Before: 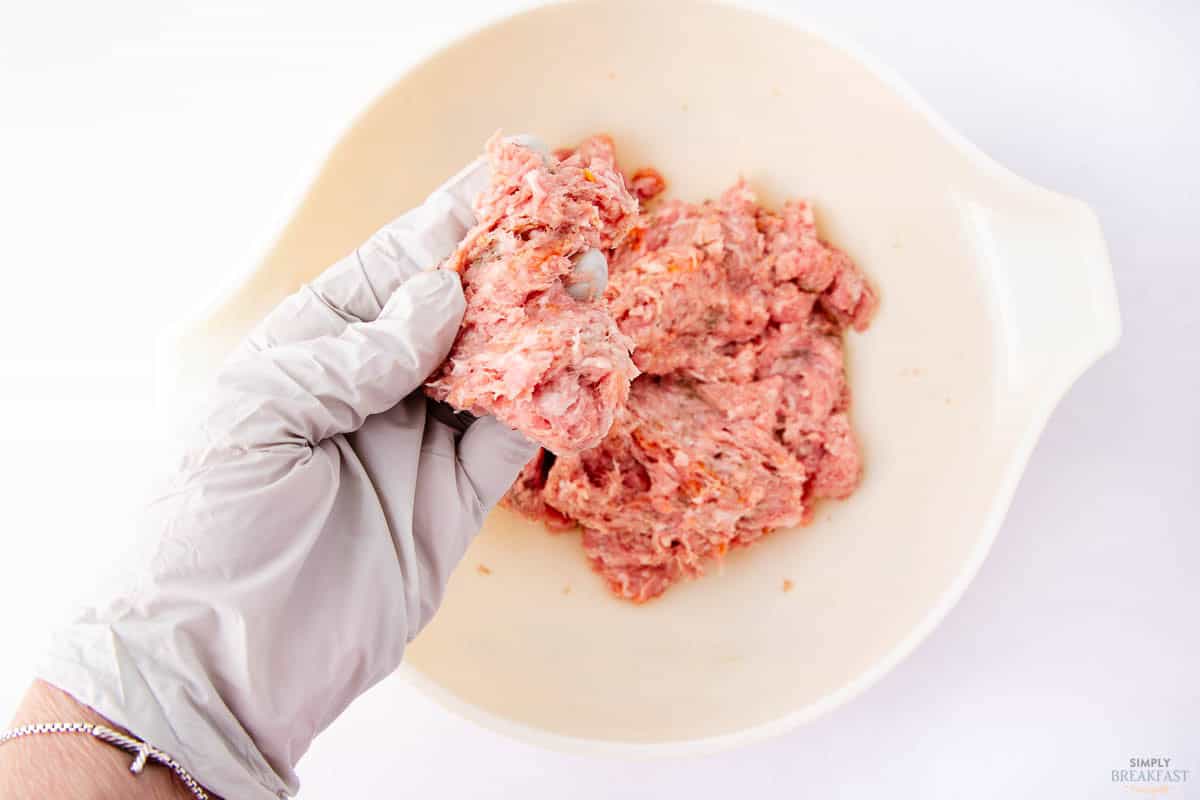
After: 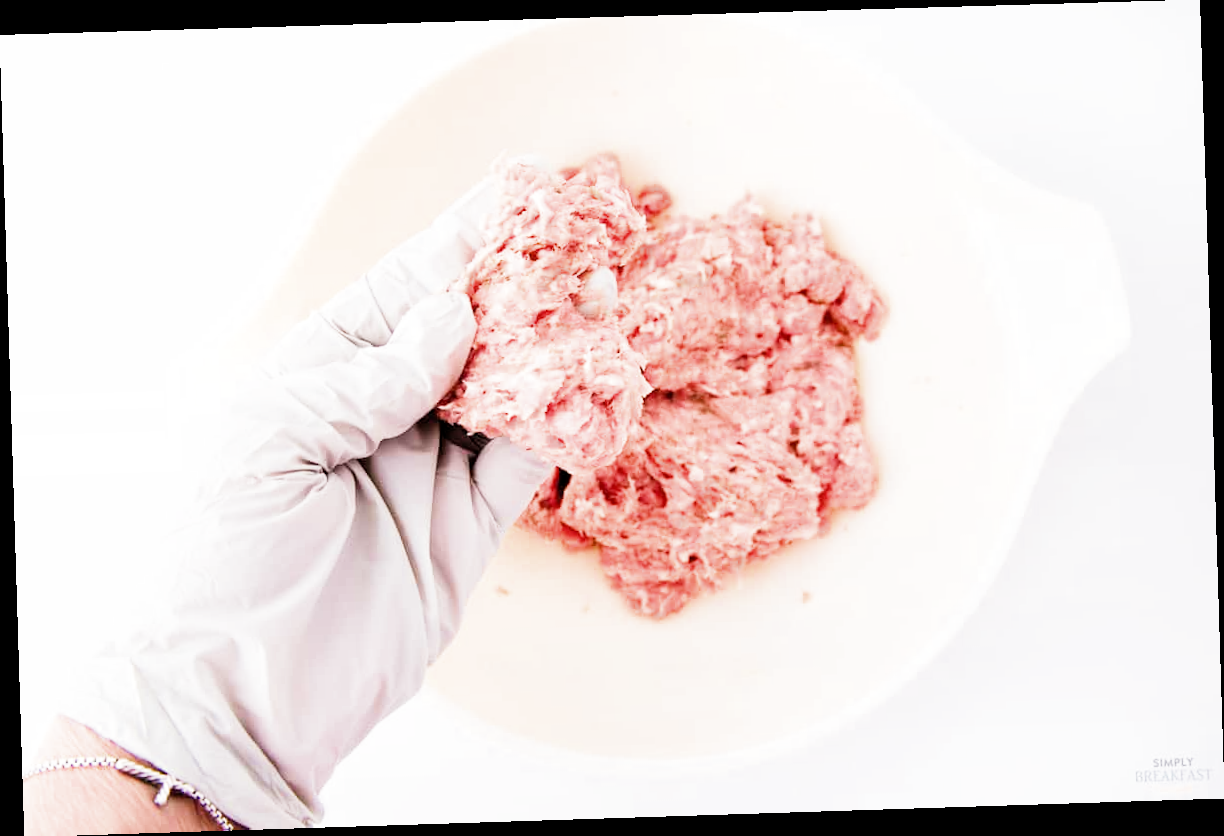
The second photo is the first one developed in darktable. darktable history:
rotate and perspective: rotation -1.77°, lens shift (horizontal) 0.004, automatic cropping off
filmic rgb: middle gray luminance 9.23%, black relative exposure -10.55 EV, white relative exposure 3.45 EV, threshold 6 EV, target black luminance 0%, hardness 5.98, latitude 59.69%, contrast 1.087, highlights saturation mix 5%, shadows ↔ highlights balance 29.23%, add noise in highlights 0, color science v3 (2019), use custom middle-gray values true, iterations of high-quality reconstruction 0, contrast in highlights soft, enable highlight reconstruction true
